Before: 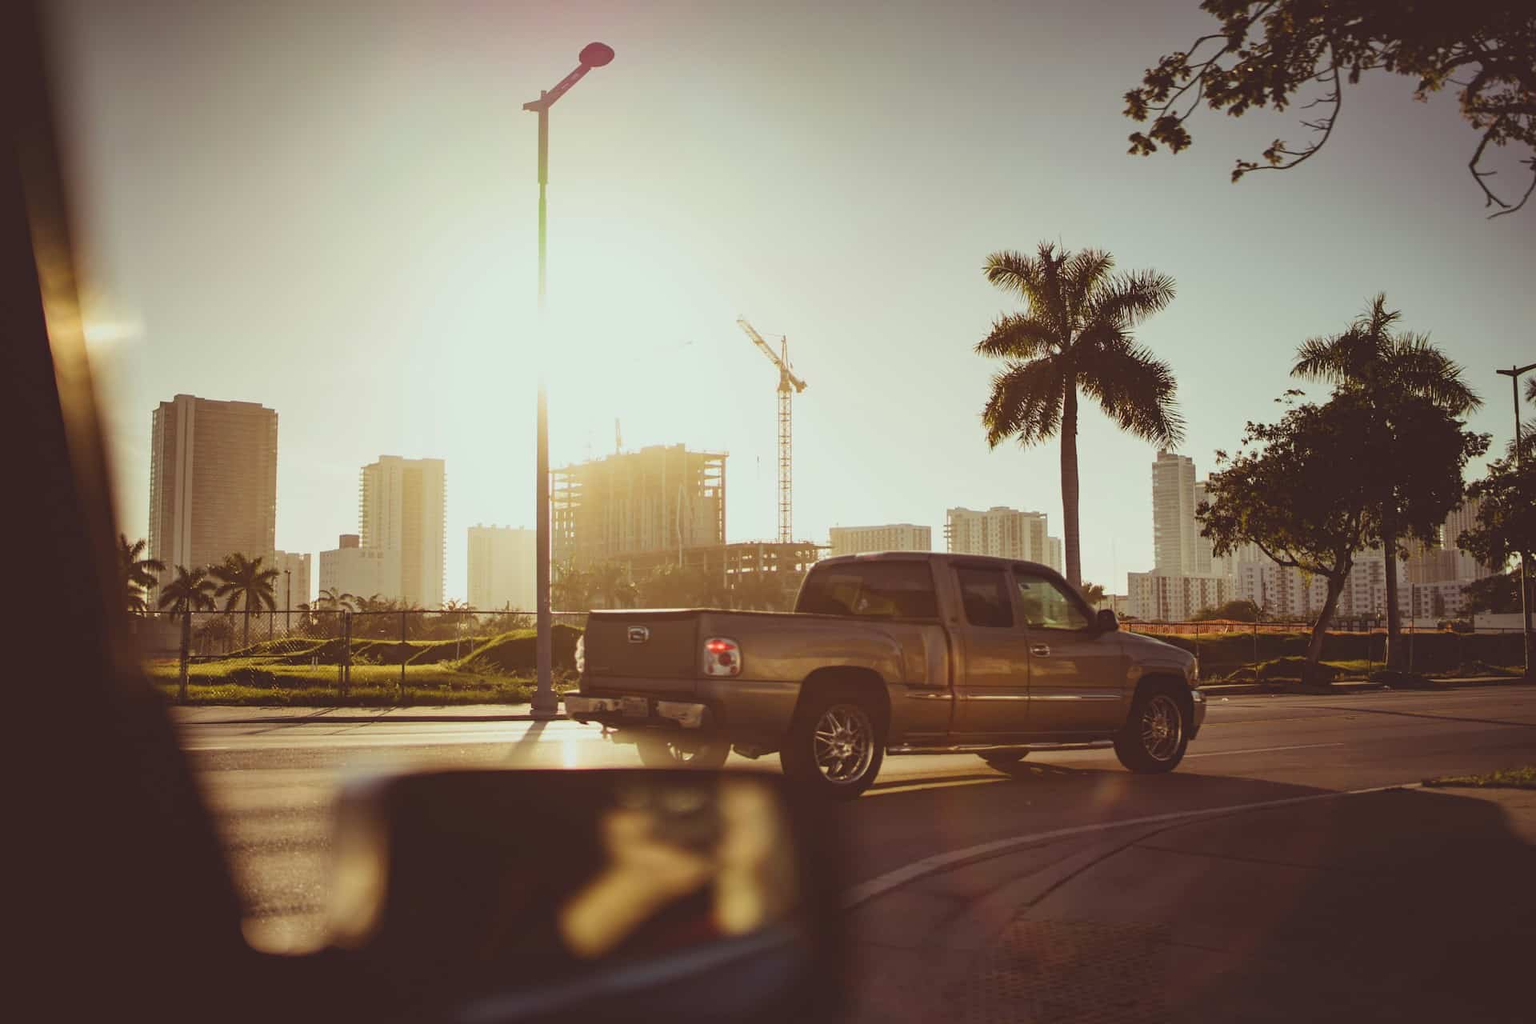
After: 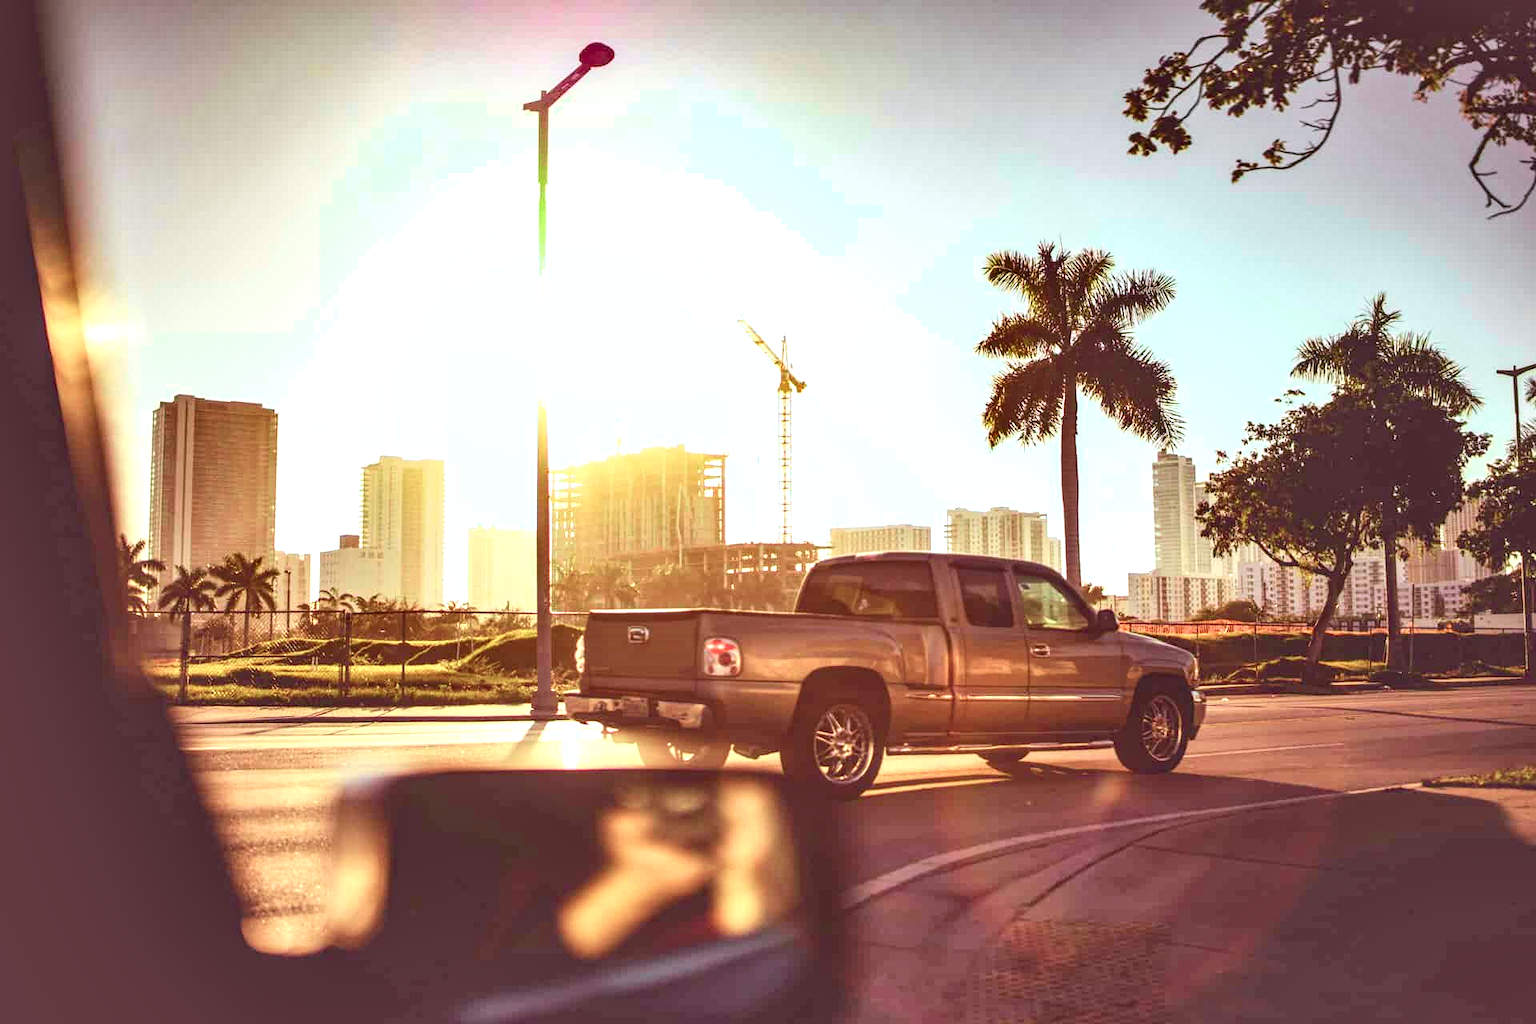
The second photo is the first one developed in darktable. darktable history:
color calibration: illuminant as shot in camera, x 0.358, y 0.373, temperature 4628.91 K
exposure: exposure 0.6 EV, compensate highlight preservation false
tone curve: curves: ch0 [(0, 0) (0.051, 0.047) (0.102, 0.099) (0.258, 0.29) (0.442, 0.527) (0.695, 0.804) (0.88, 0.952) (1, 1)]; ch1 [(0, 0) (0.339, 0.298) (0.402, 0.363) (0.444, 0.415) (0.485, 0.469) (0.494, 0.493) (0.504, 0.501) (0.525, 0.534) (0.555, 0.593) (0.594, 0.648) (1, 1)]; ch2 [(0, 0) (0.48, 0.48) (0.504, 0.5) (0.535, 0.557) (0.581, 0.623) (0.649, 0.683) (0.824, 0.815) (1, 1)], color space Lab, independent channels, preserve colors none
shadows and highlights: soften with gaussian
tone equalizer: on, module defaults
local contrast: detail 150%
